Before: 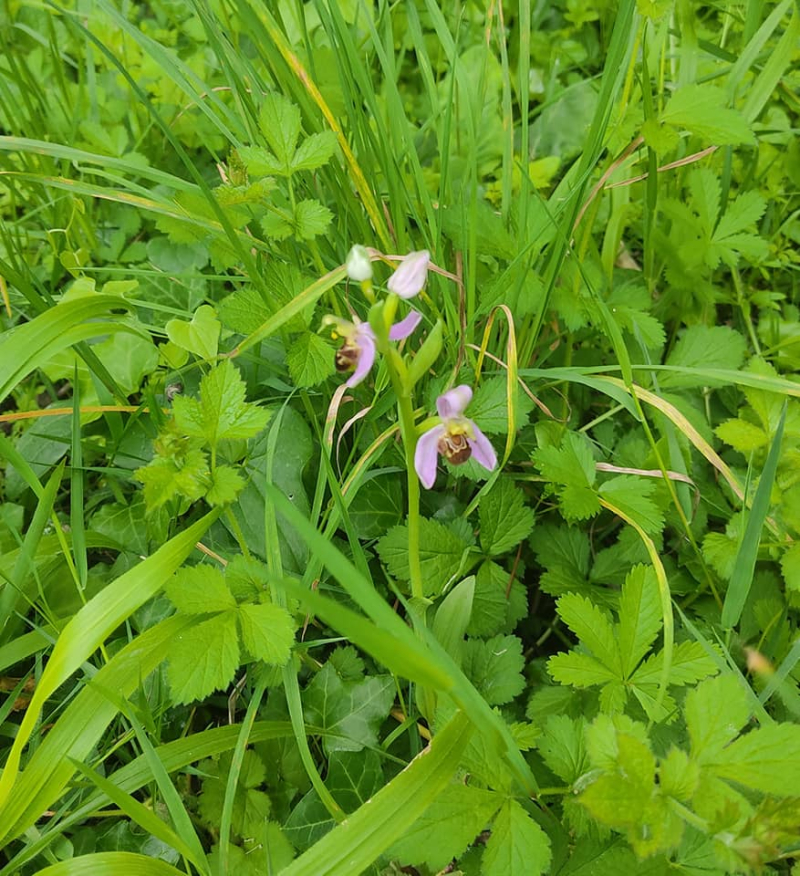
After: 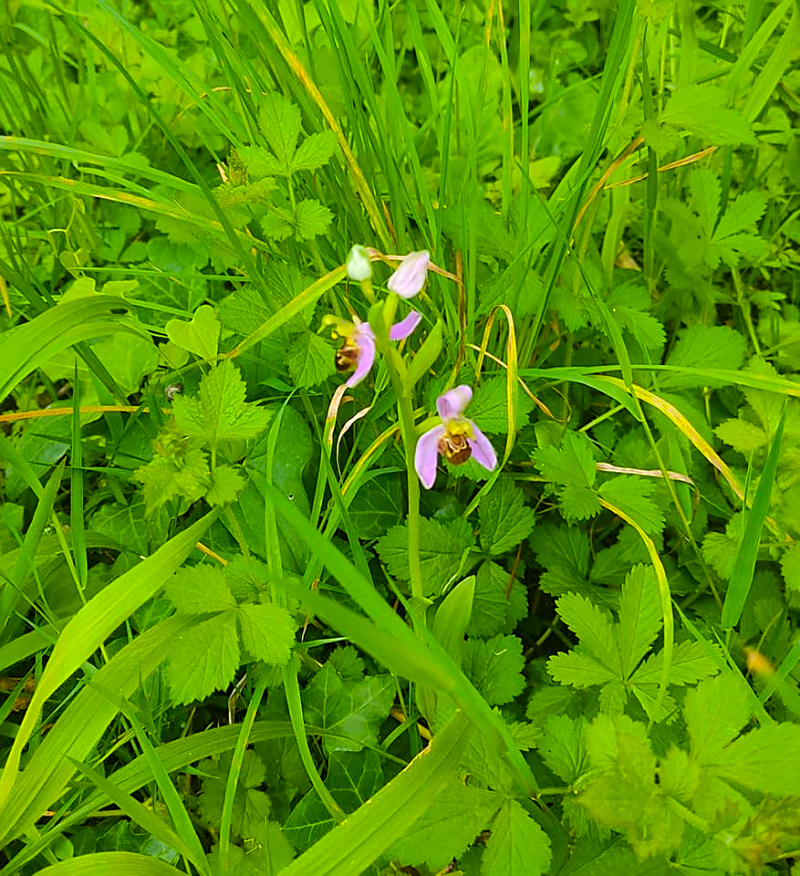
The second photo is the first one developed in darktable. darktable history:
sharpen: on, module defaults
color balance rgb: linear chroma grading › global chroma 15.031%, perceptual saturation grading › global saturation 19.679%, perceptual brilliance grading › global brilliance 3.002%, global vibrance 39.17%
